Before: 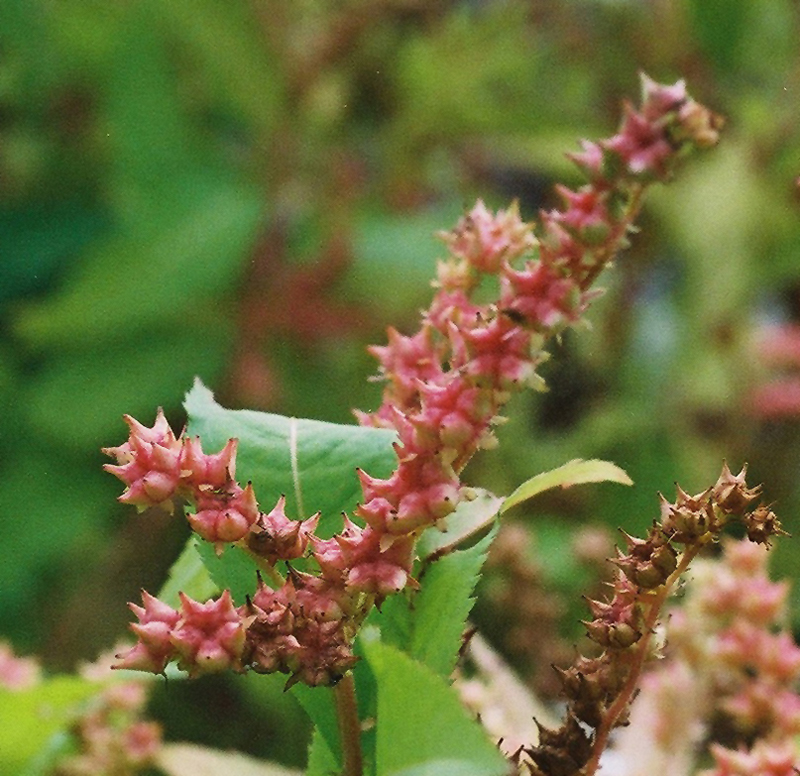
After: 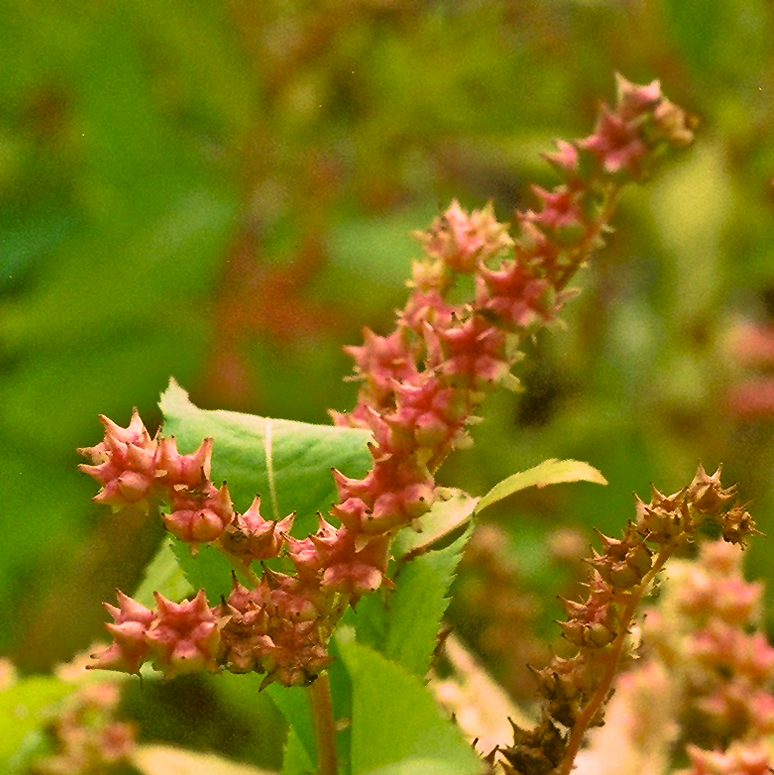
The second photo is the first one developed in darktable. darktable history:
tone equalizer: -8 EV -0.528 EV, -7 EV -0.319 EV, -6 EV -0.083 EV, -5 EV 0.413 EV, -4 EV 0.985 EV, -3 EV 0.791 EV, -2 EV -0.01 EV, -1 EV 0.14 EV, +0 EV -0.012 EV, smoothing 1
crop and rotate: left 3.238%
velvia: strength 67.07%, mid-tones bias 0.972
color correction: highlights a* 8.98, highlights b* 15.09, shadows a* -0.49, shadows b* 26.52
